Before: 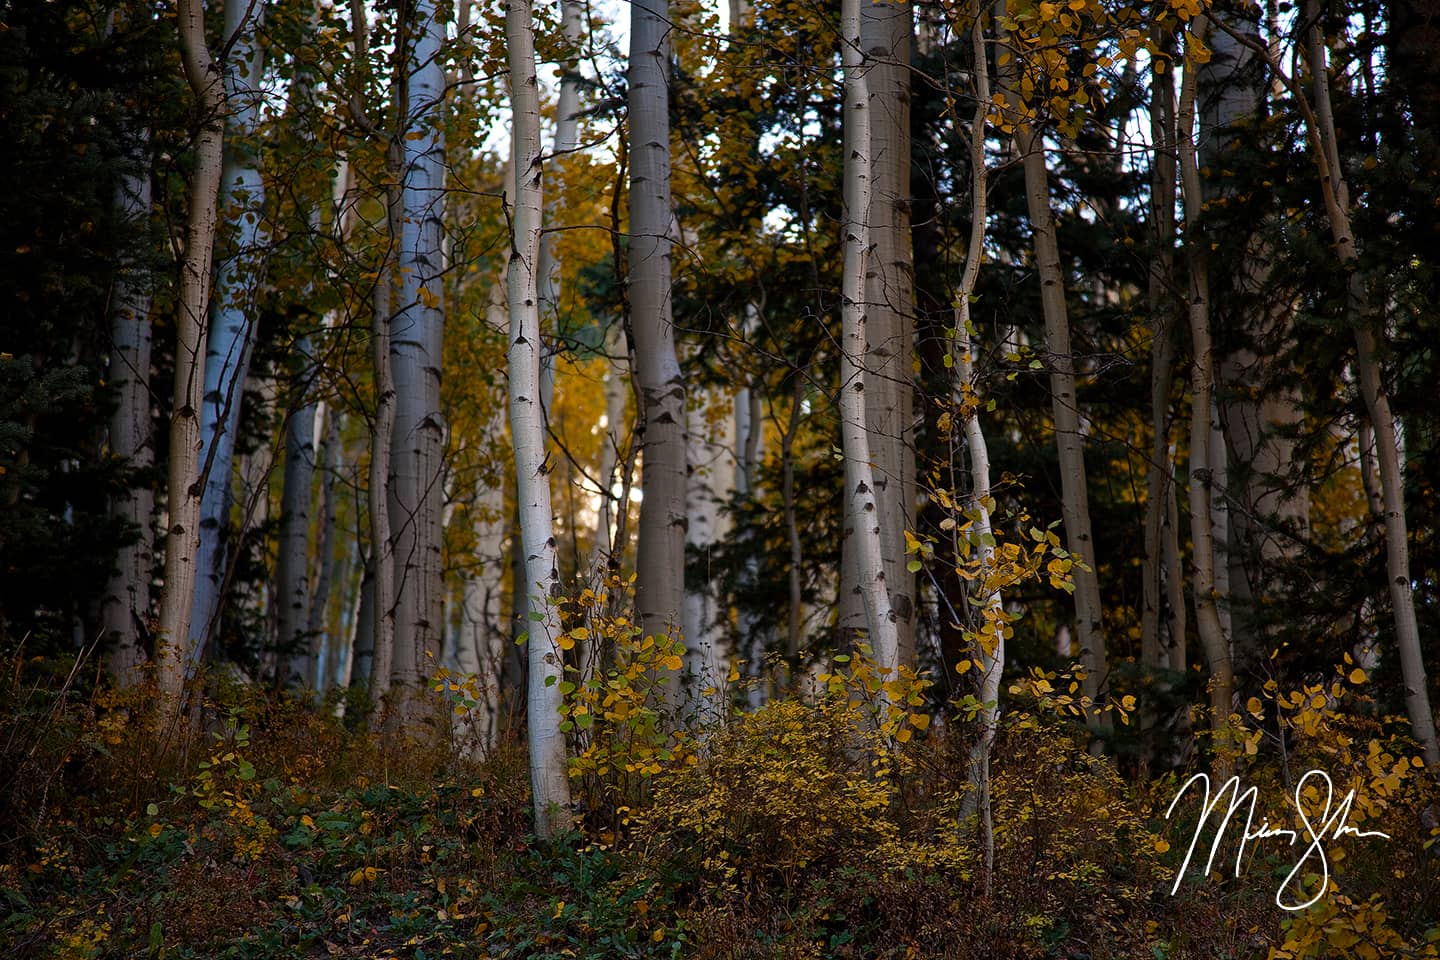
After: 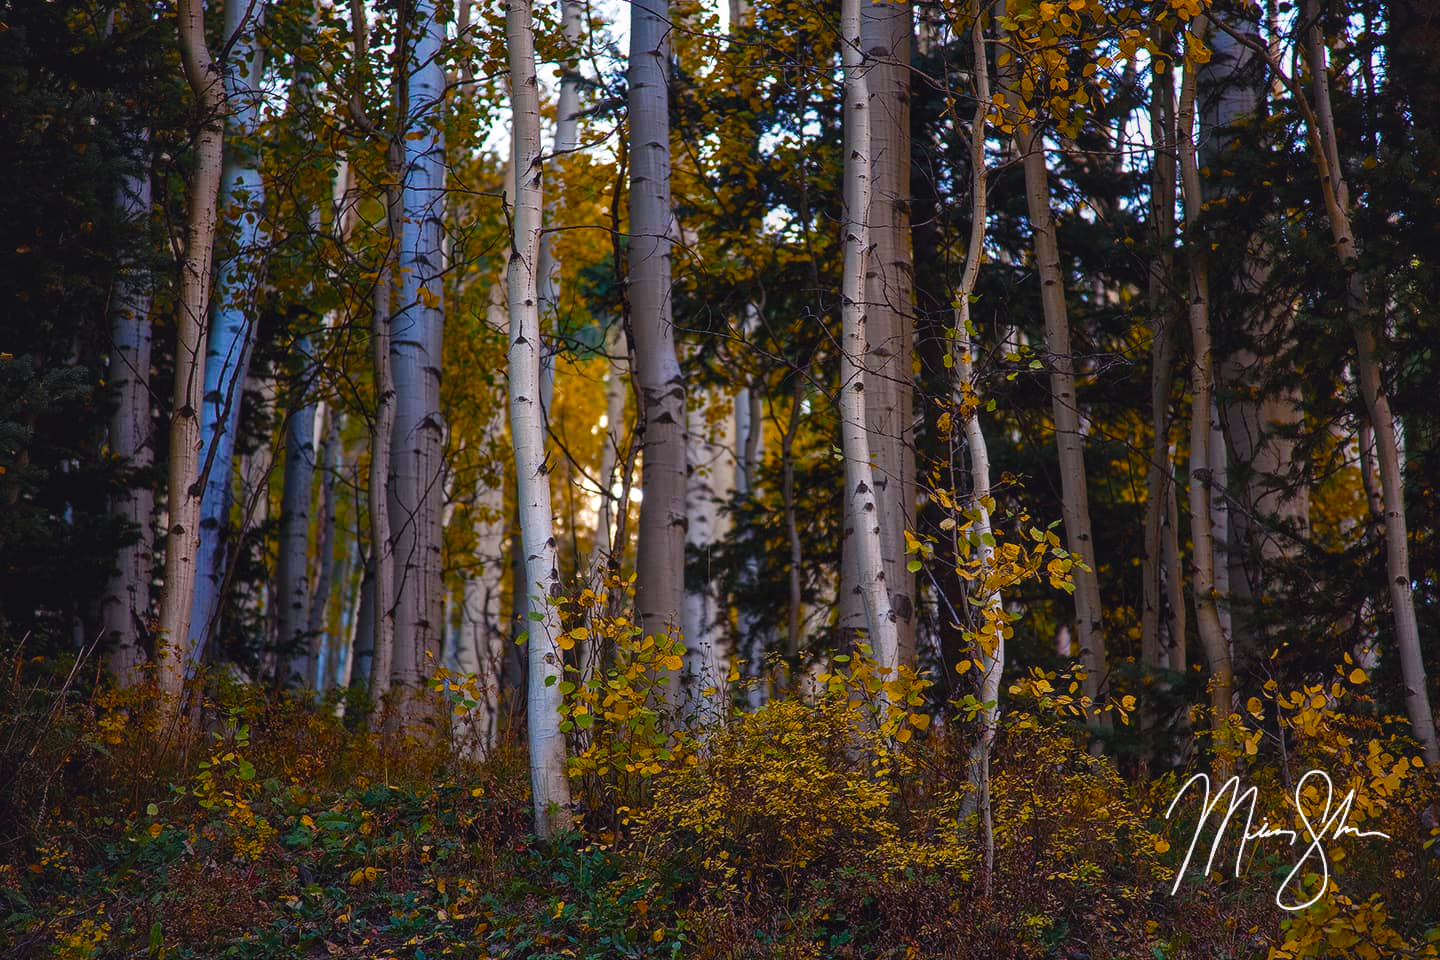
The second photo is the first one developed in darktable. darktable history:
color balance rgb: shadows lift › chroma 3%, shadows lift › hue 280.8°, power › hue 330°, highlights gain › chroma 3%, highlights gain › hue 75.6°, global offset › luminance 0.7%, perceptual saturation grading › global saturation 20%, perceptual saturation grading › highlights -25%, perceptual saturation grading › shadows 50%, global vibrance 20.33%
local contrast: on, module defaults
color calibration: illuminant as shot in camera, x 0.358, y 0.373, temperature 4628.91 K
